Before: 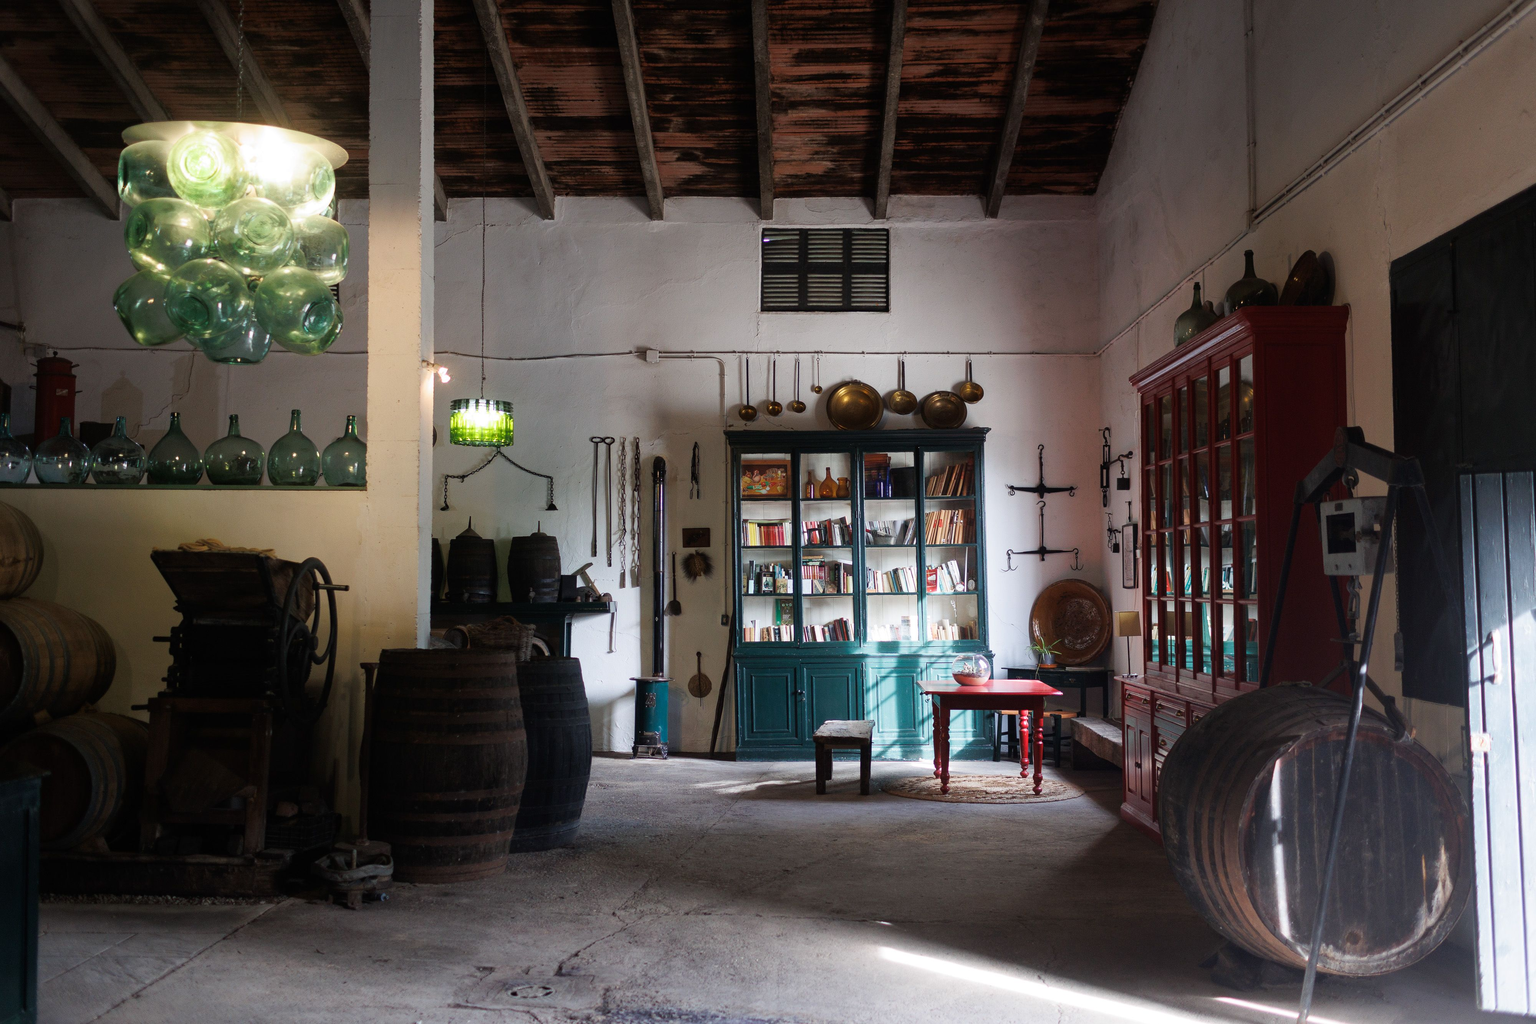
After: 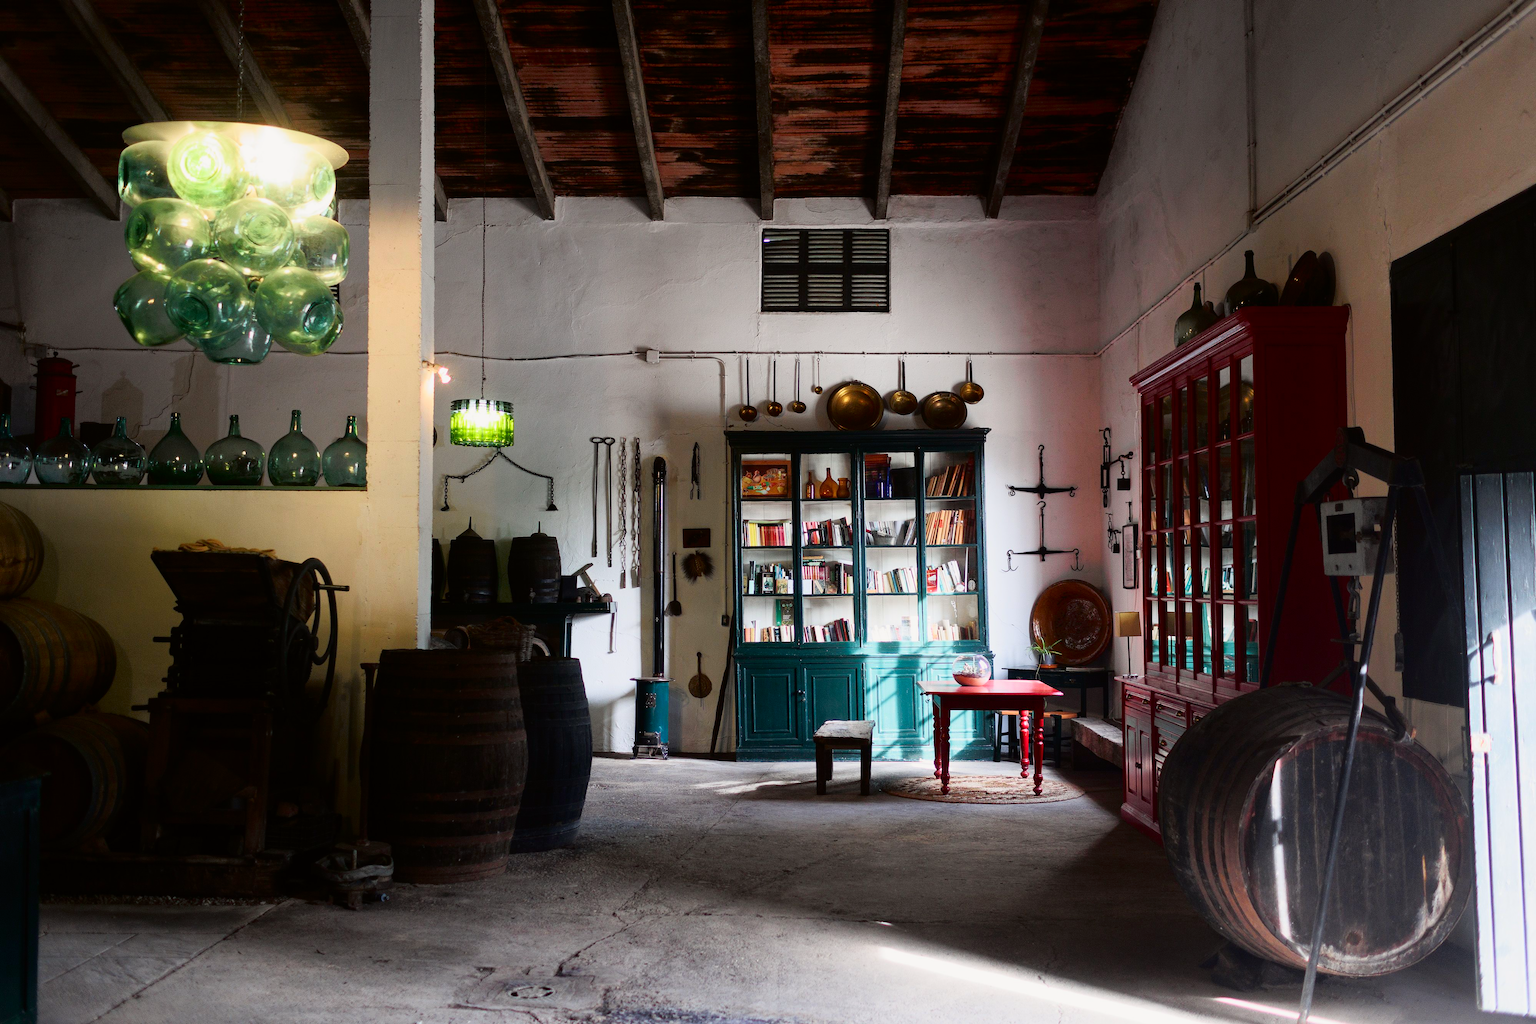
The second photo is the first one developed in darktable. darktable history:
tone curve: curves: ch0 [(0, 0) (0.128, 0.068) (0.292, 0.274) (0.46, 0.482) (0.653, 0.717) (0.819, 0.869) (0.998, 0.969)]; ch1 [(0, 0) (0.384, 0.365) (0.463, 0.45) (0.486, 0.486) (0.503, 0.504) (0.517, 0.517) (0.549, 0.572) (0.583, 0.615) (0.672, 0.699) (0.774, 0.817) (1, 1)]; ch2 [(0, 0) (0.374, 0.344) (0.446, 0.443) (0.494, 0.5) (0.527, 0.529) (0.565, 0.591) (0.644, 0.682) (1, 1)], color space Lab, independent channels, preserve colors none
